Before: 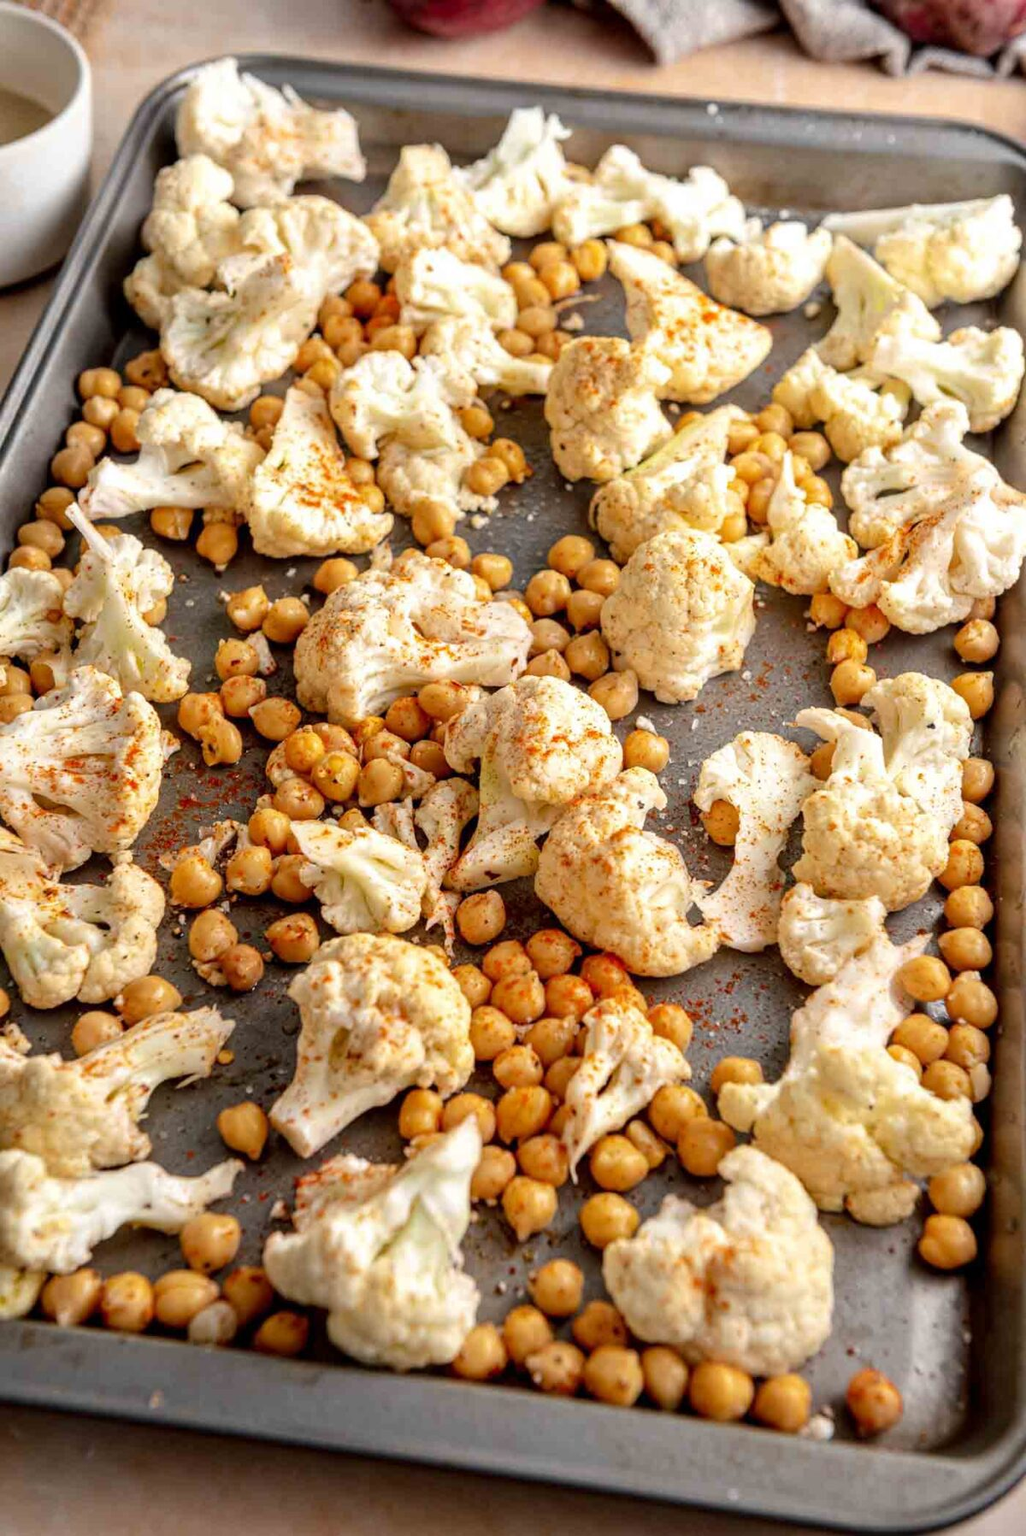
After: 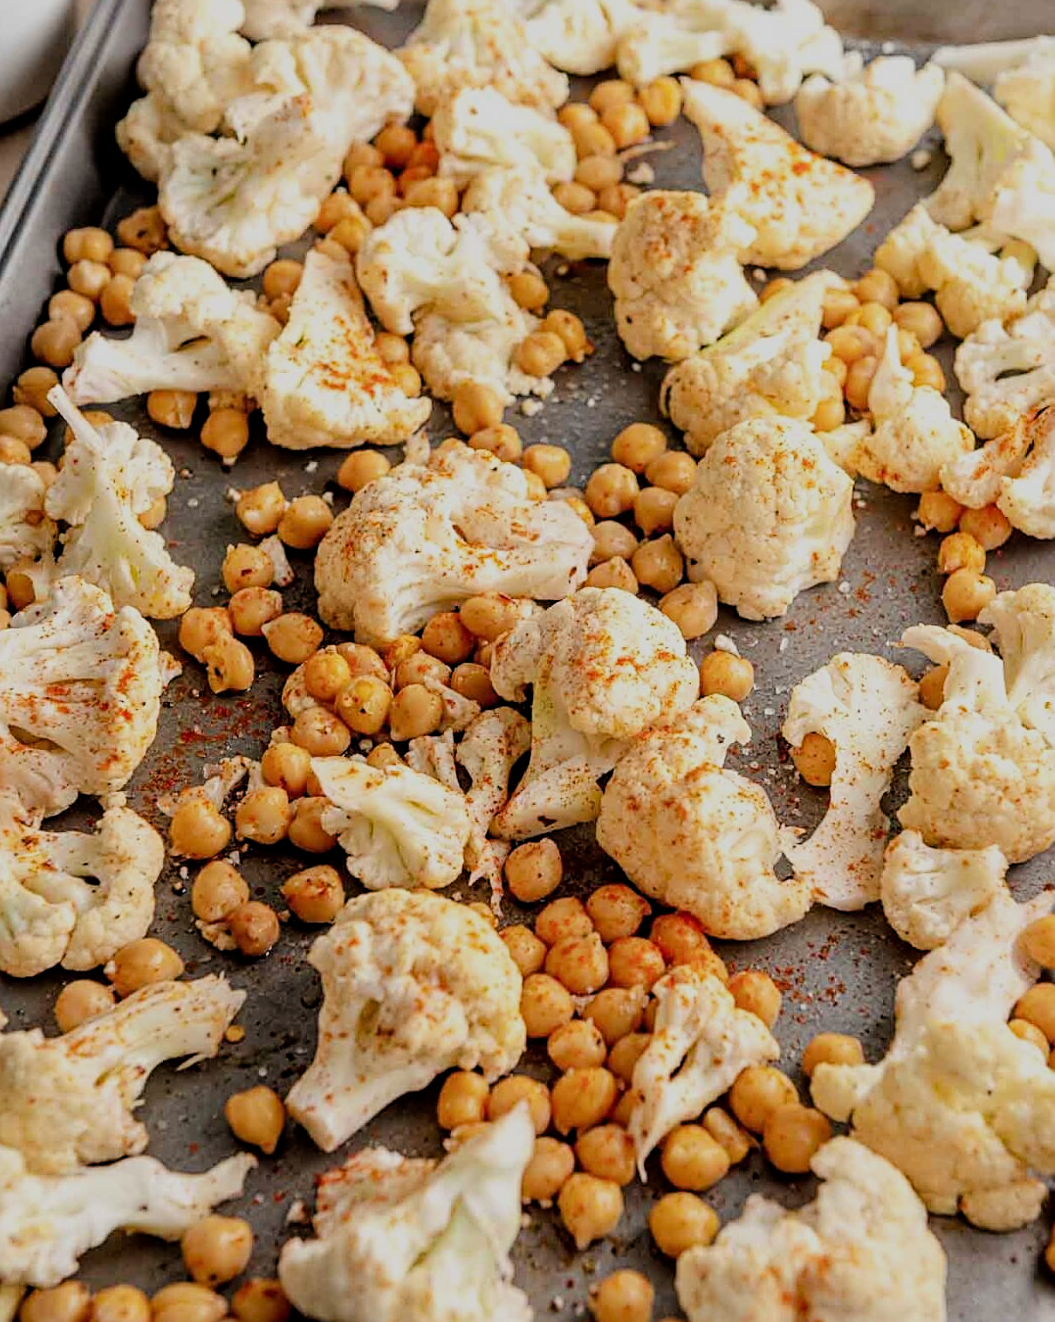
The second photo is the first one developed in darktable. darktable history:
sharpen: on, module defaults
crop and rotate: left 2.425%, top 11.305%, right 9.6%, bottom 15.08%
filmic rgb: black relative exposure -7.65 EV, white relative exposure 4.56 EV, hardness 3.61
